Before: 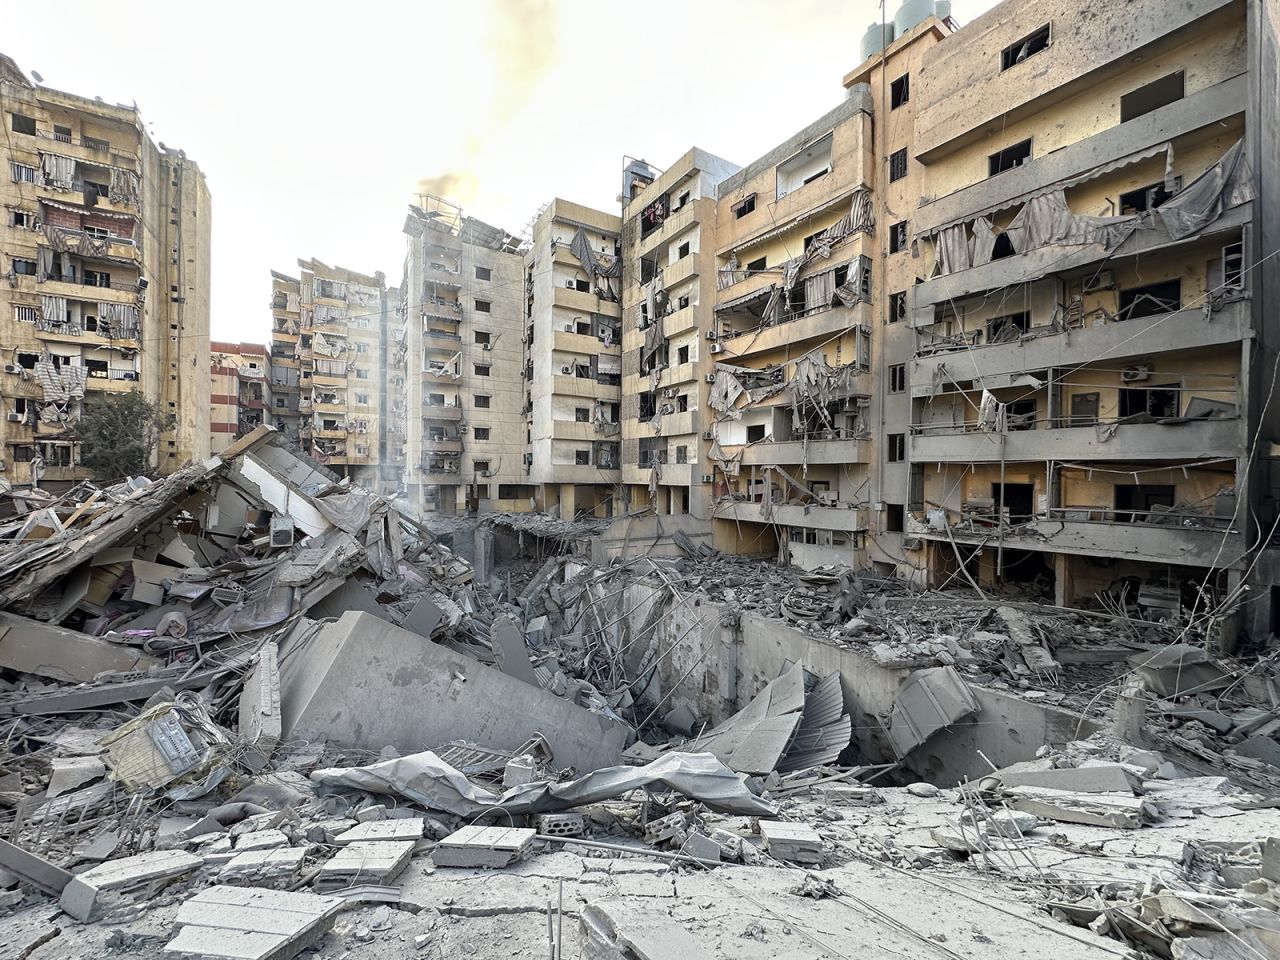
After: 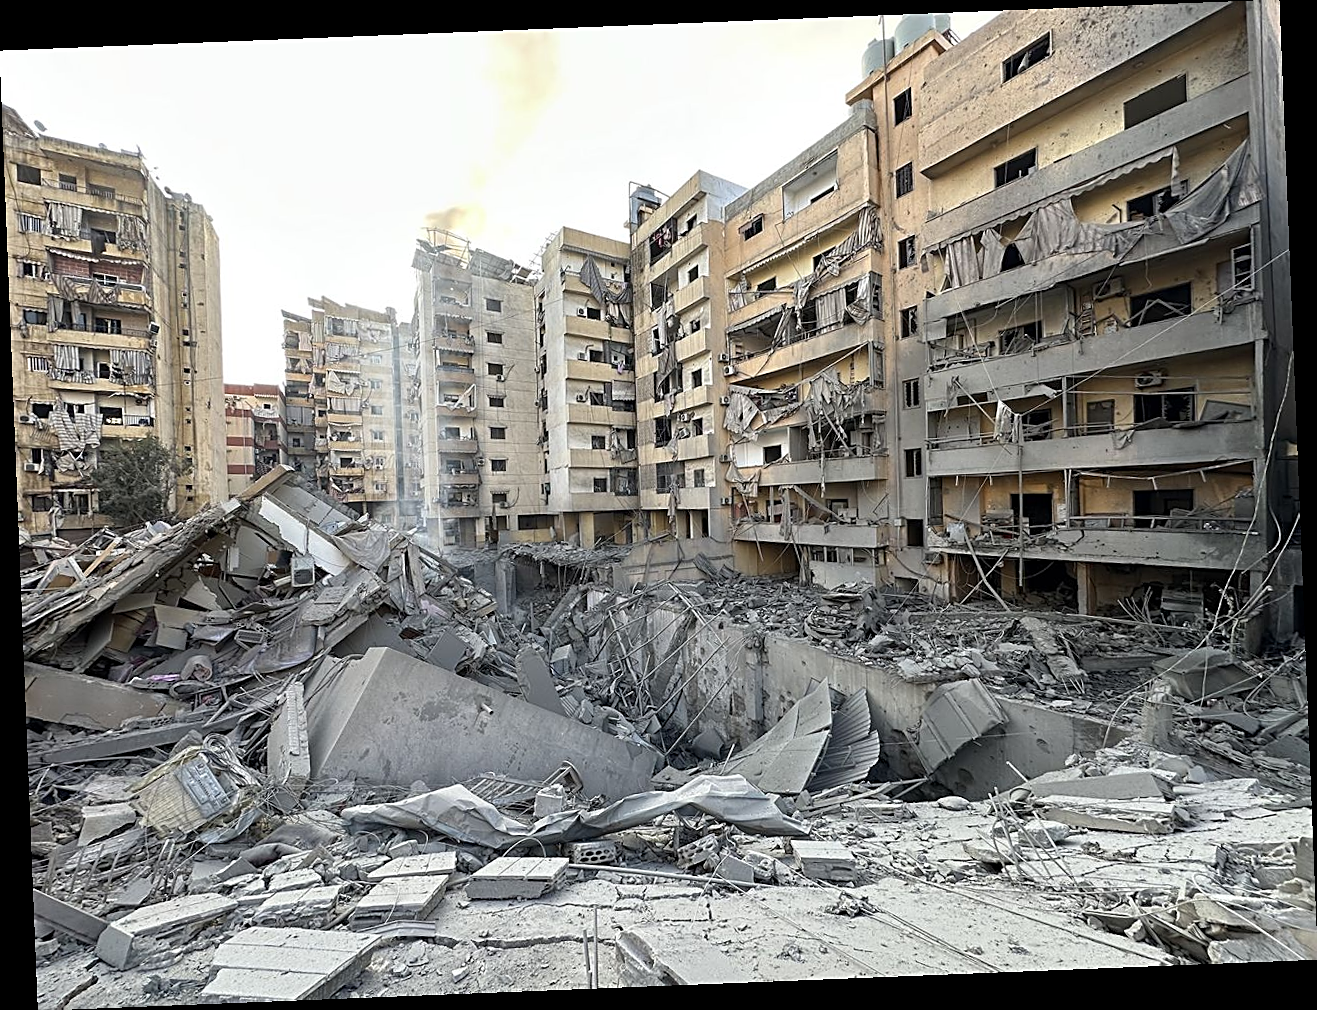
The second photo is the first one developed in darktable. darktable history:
sharpen: amount 0.575
rotate and perspective: rotation -2.29°, automatic cropping off
